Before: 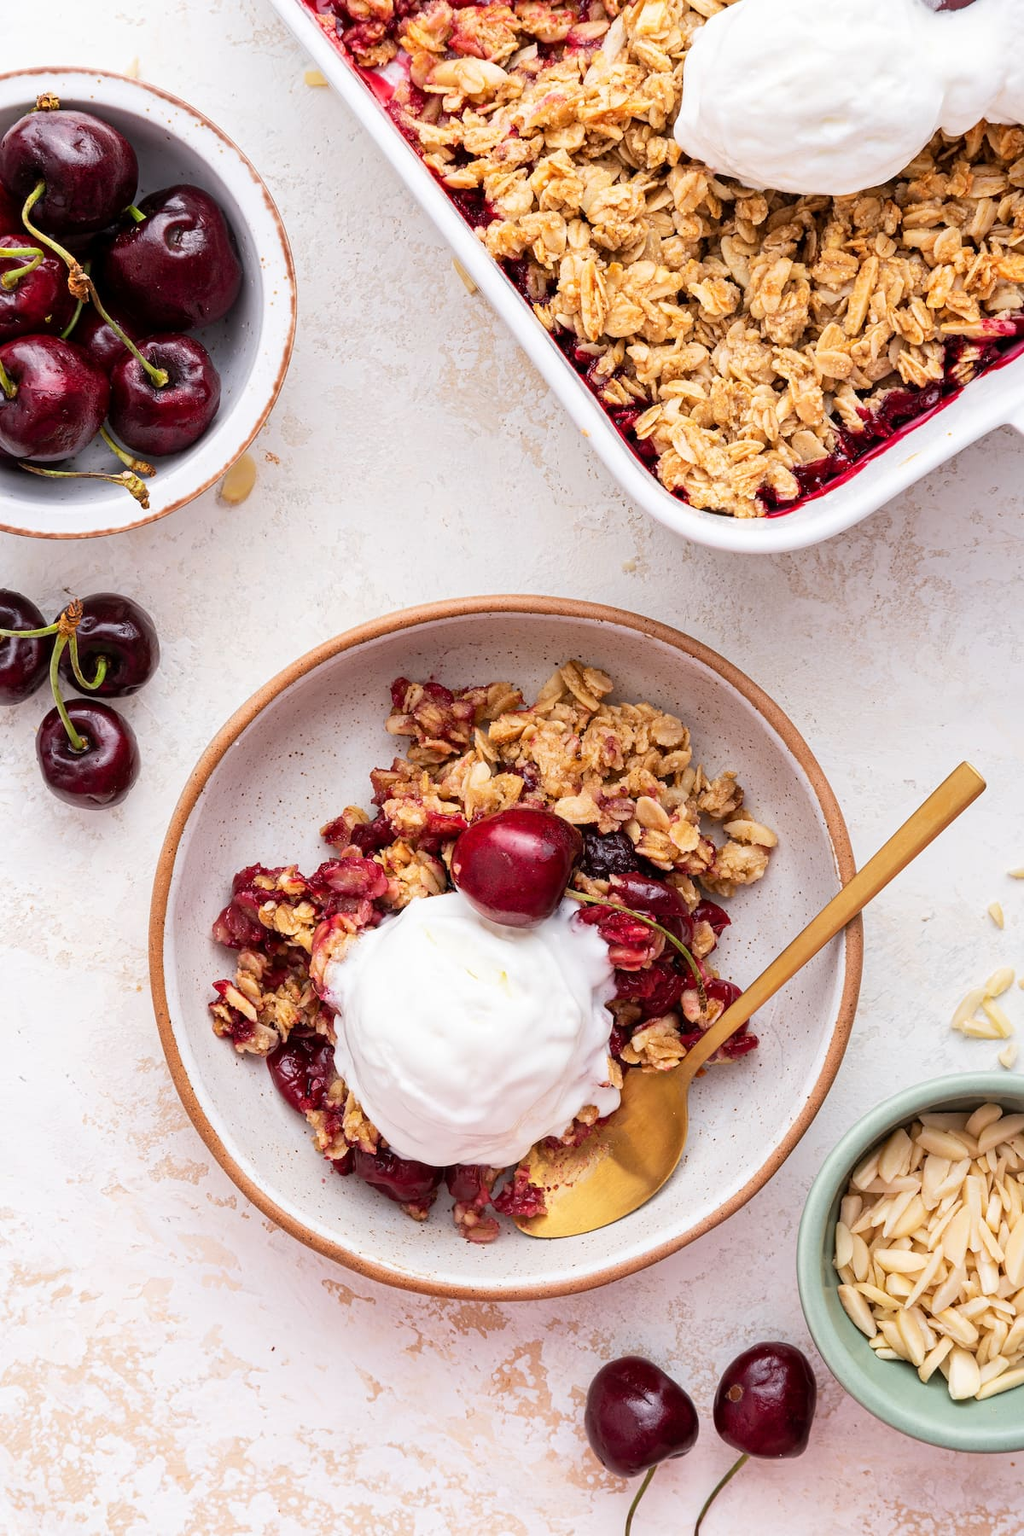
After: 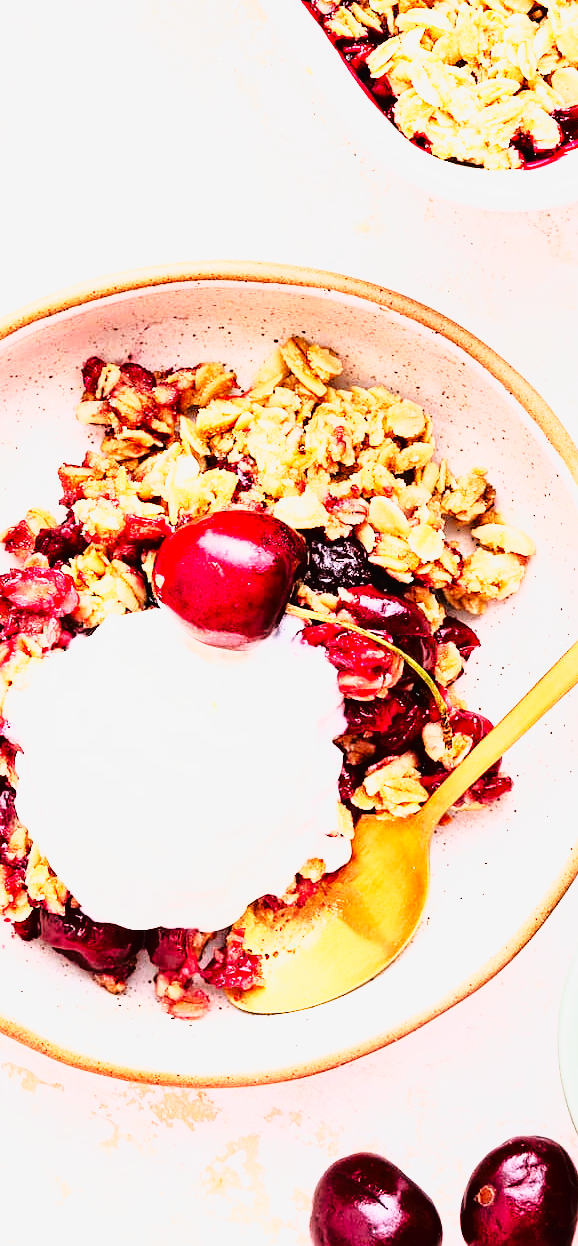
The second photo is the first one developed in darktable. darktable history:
base curve: curves: ch0 [(0, 0) (0.007, 0.004) (0.027, 0.03) (0.046, 0.07) (0.207, 0.54) (0.442, 0.872) (0.673, 0.972) (1, 1)], preserve colors none
tone curve: curves: ch0 [(0, 0.015) (0.091, 0.055) (0.184, 0.159) (0.304, 0.382) (0.492, 0.579) (0.628, 0.755) (0.832, 0.932) (0.984, 0.963)]; ch1 [(0, 0) (0.34, 0.235) (0.493, 0.5) (0.554, 0.56) (0.764, 0.815) (1, 1)]; ch2 [(0, 0) (0.44, 0.458) (0.476, 0.477) (0.542, 0.586) (0.674, 0.724) (1, 1)], color space Lab, linked channels, preserve colors none
sharpen: amount 0.215
crop: left 31.372%, top 24.303%, right 20.396%, bottom 6.445%
